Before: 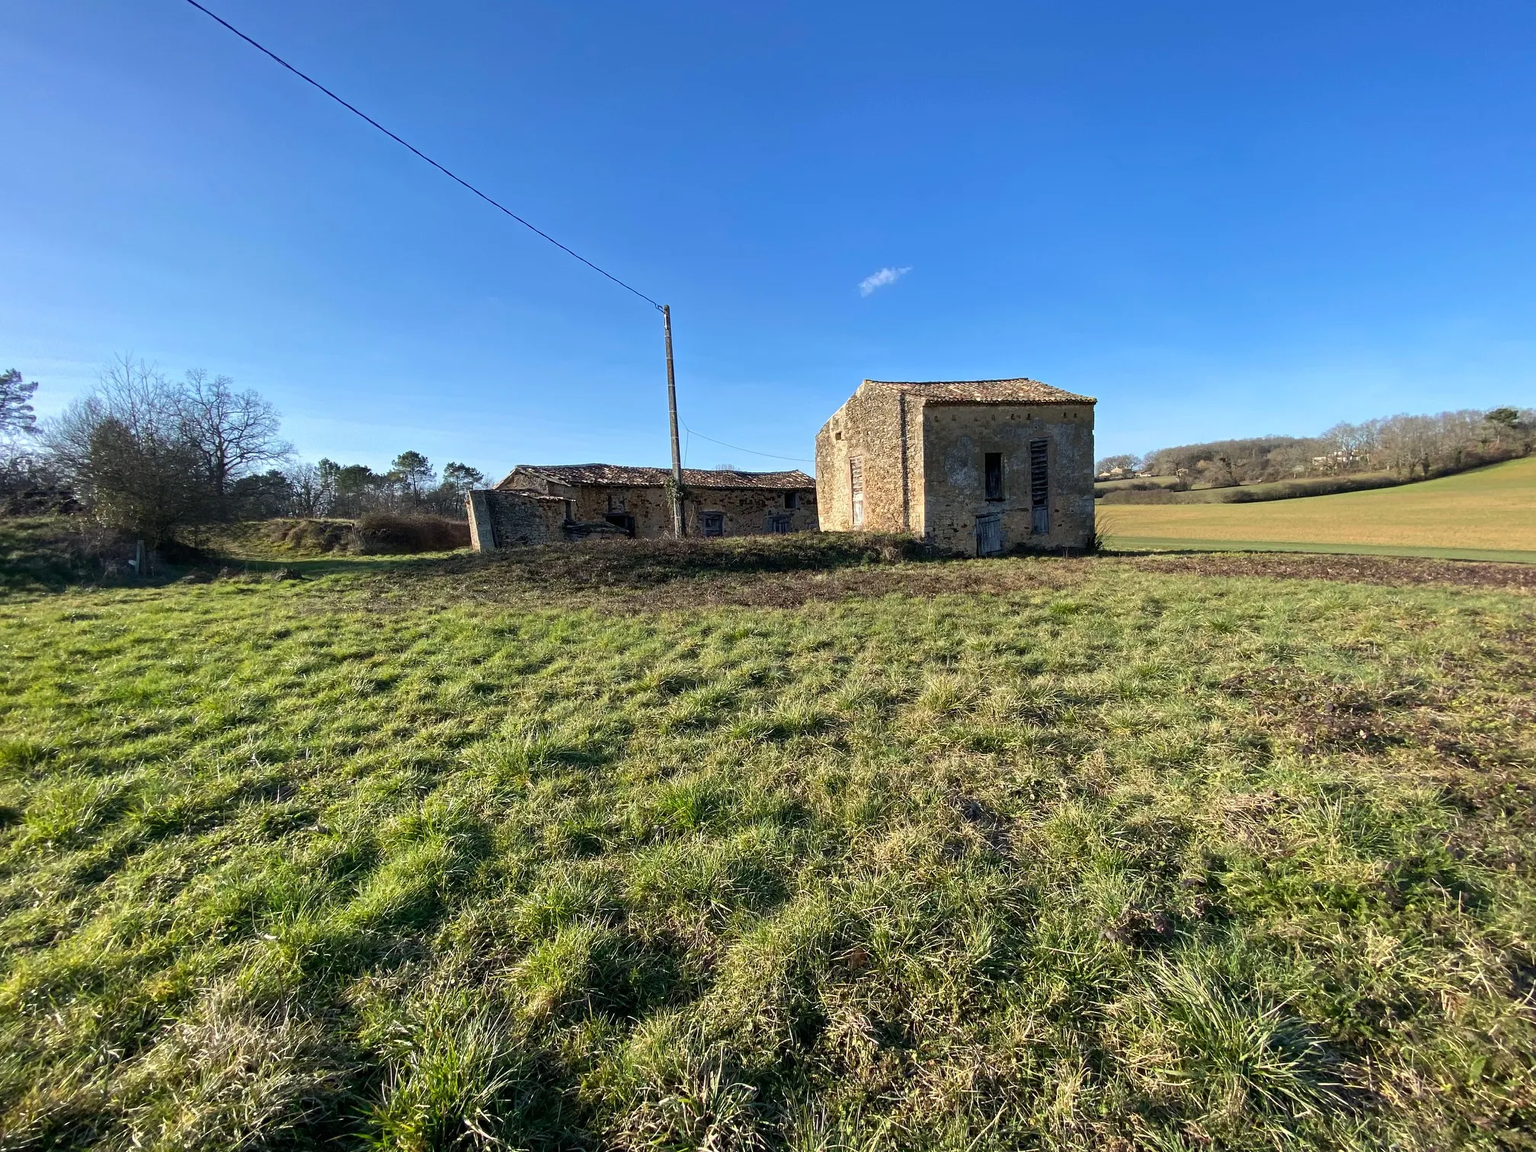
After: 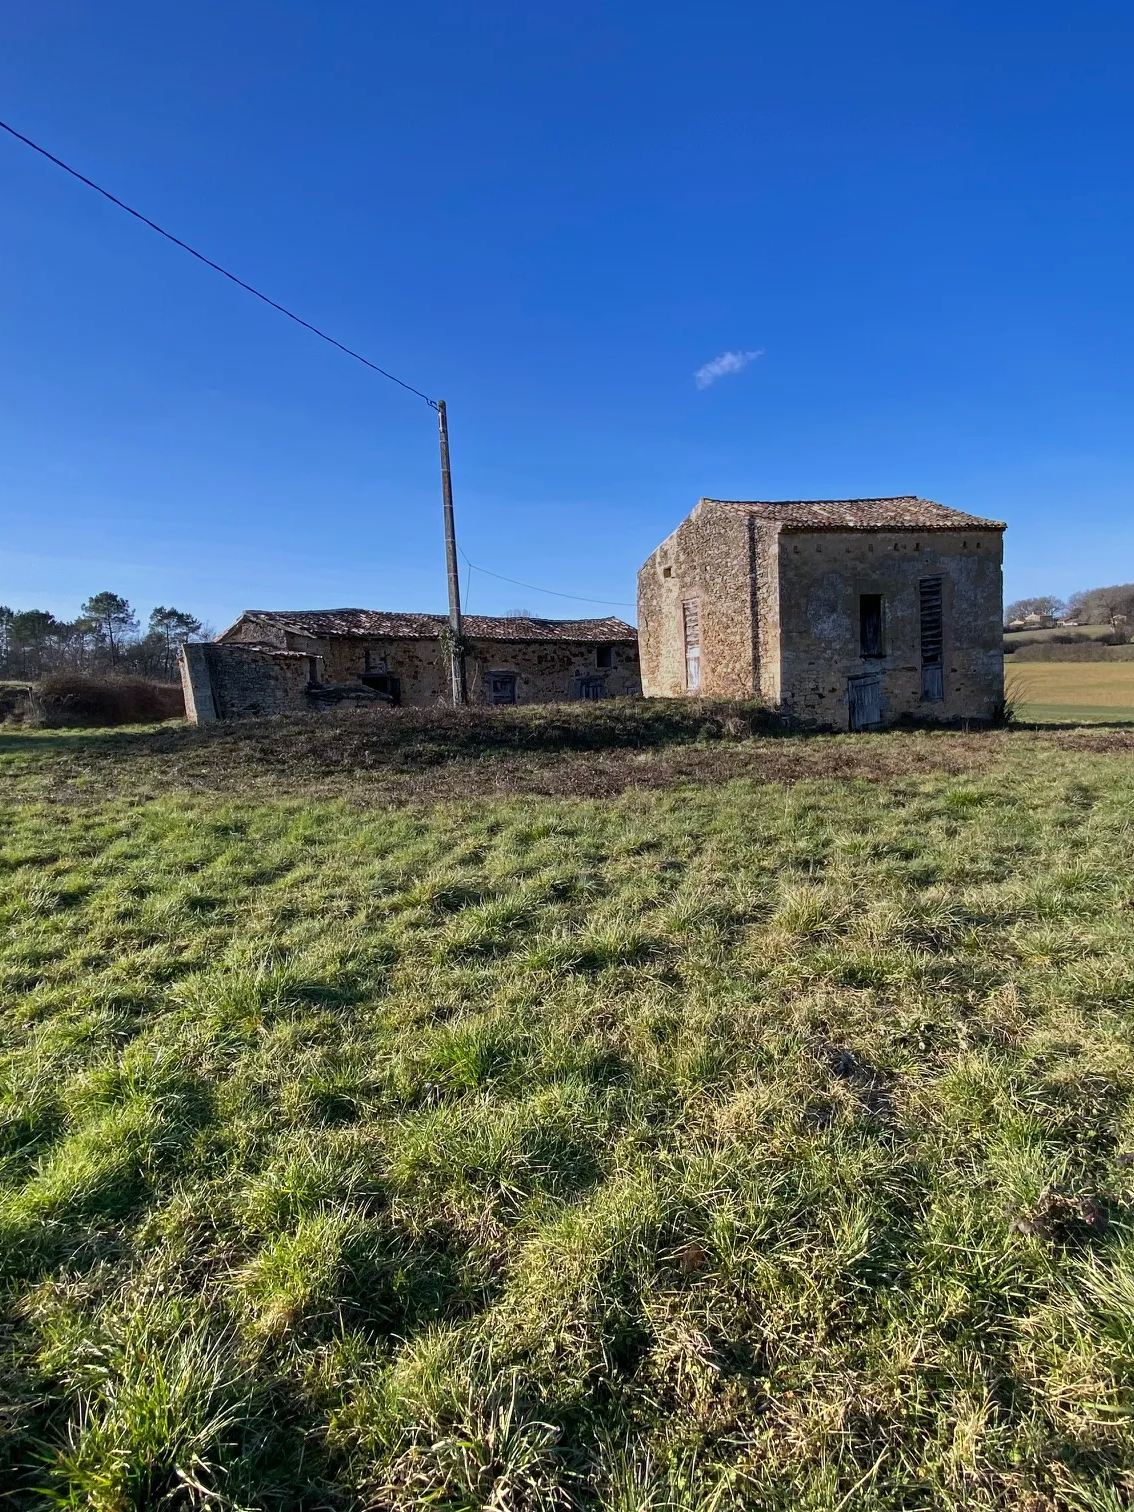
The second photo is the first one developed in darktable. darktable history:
crop: left 21.496%, right 22.254%
graduated density: hue 238.83°, saturation 50%
